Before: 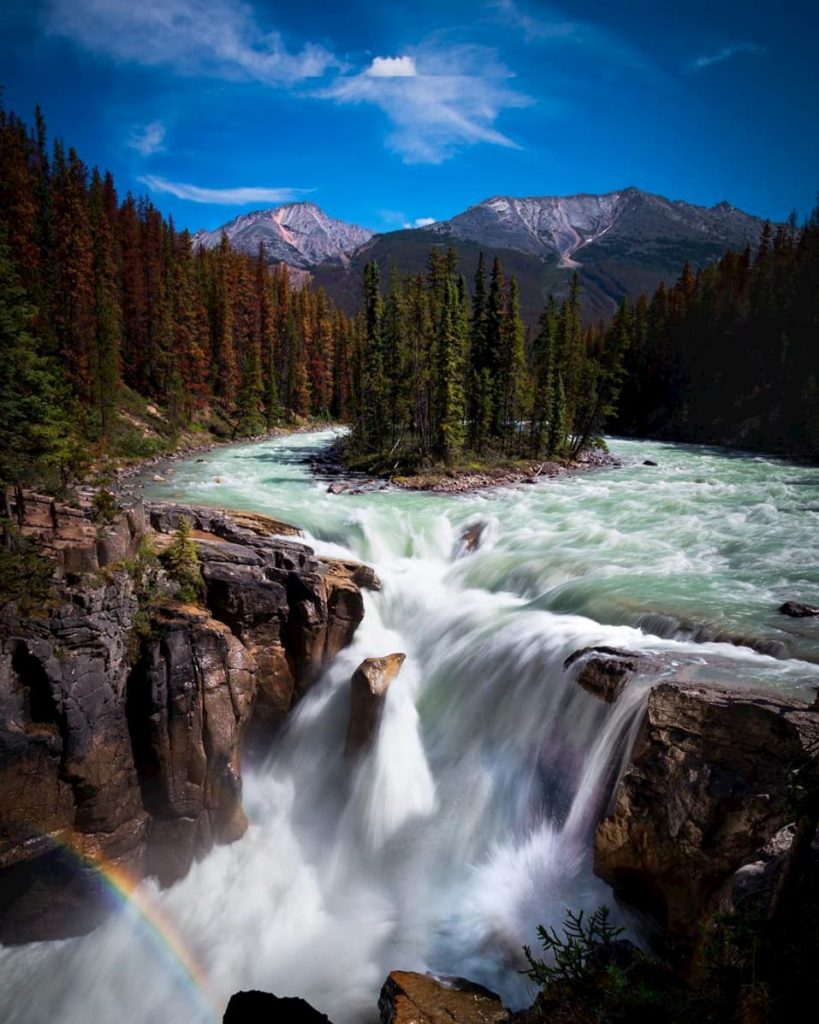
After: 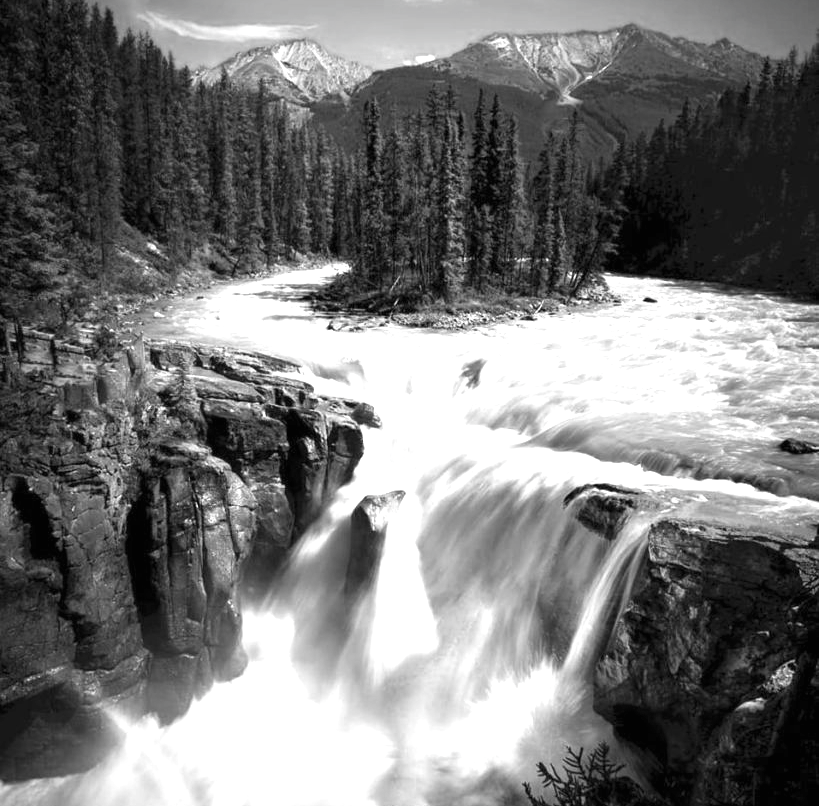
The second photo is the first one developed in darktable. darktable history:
contrast brightness saturation: saturation -0.997
crop and rotate: top 15.927%, bottom 5.313%
exposure: black level correction 0, exposure 1.2 EV, compensate exposure bias true, compensate highlight preservation false
